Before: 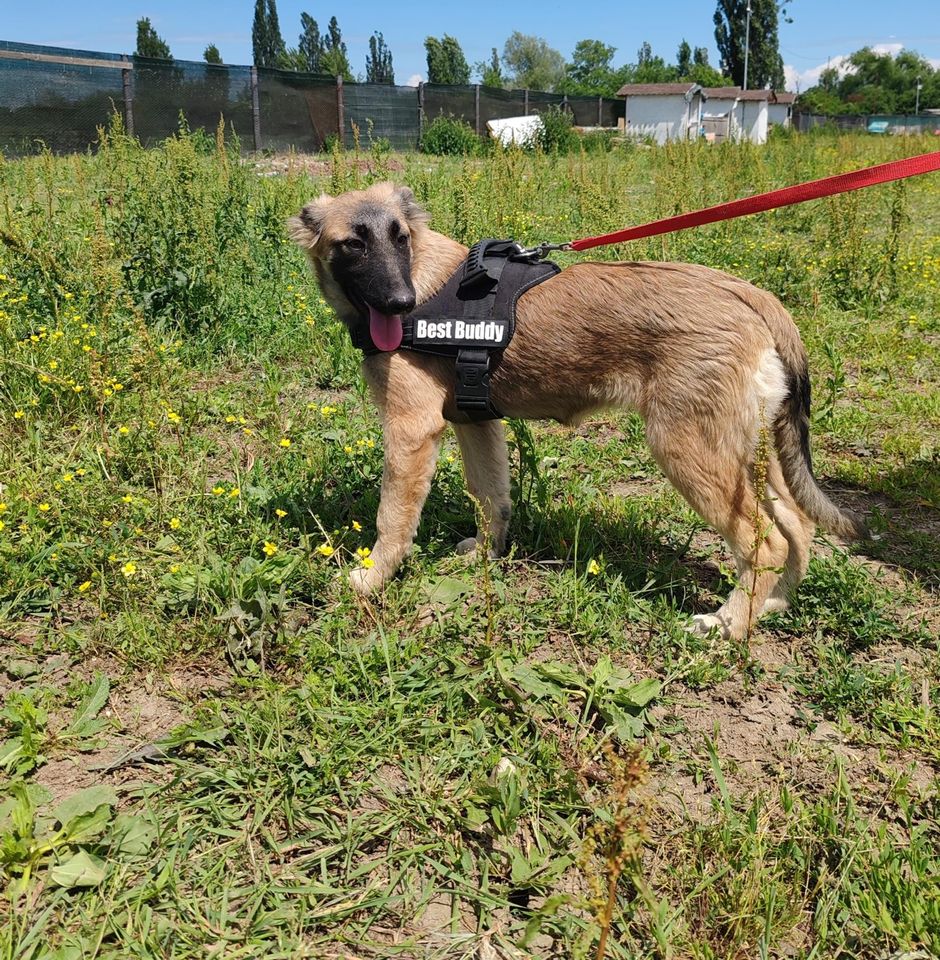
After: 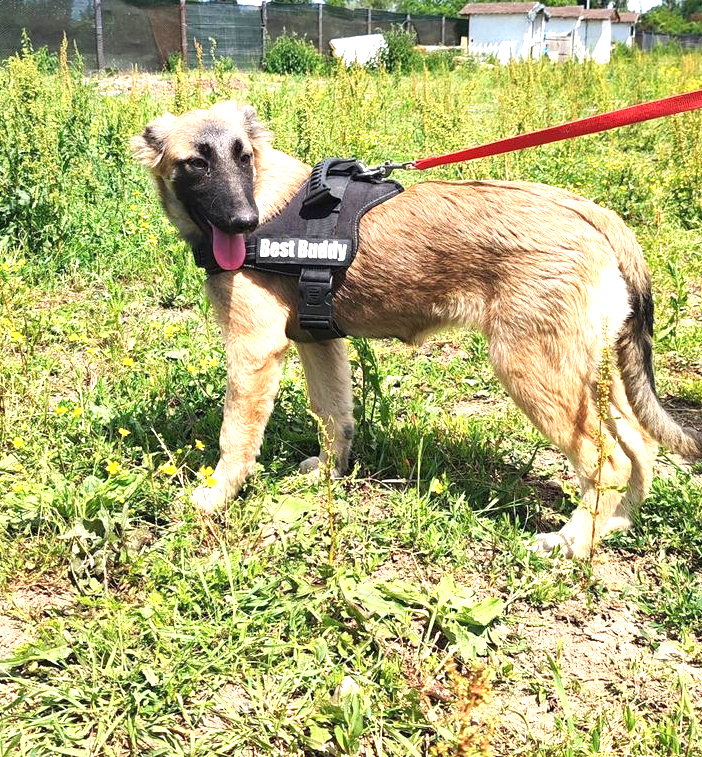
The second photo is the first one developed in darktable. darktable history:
exposure: black level correction 0, exposure 1.357 EV, compensate exposure bias true, compensate highlight preservation false
crop: left 16.718%, top 8.498%, right 8.557%, bottom 12.587%
